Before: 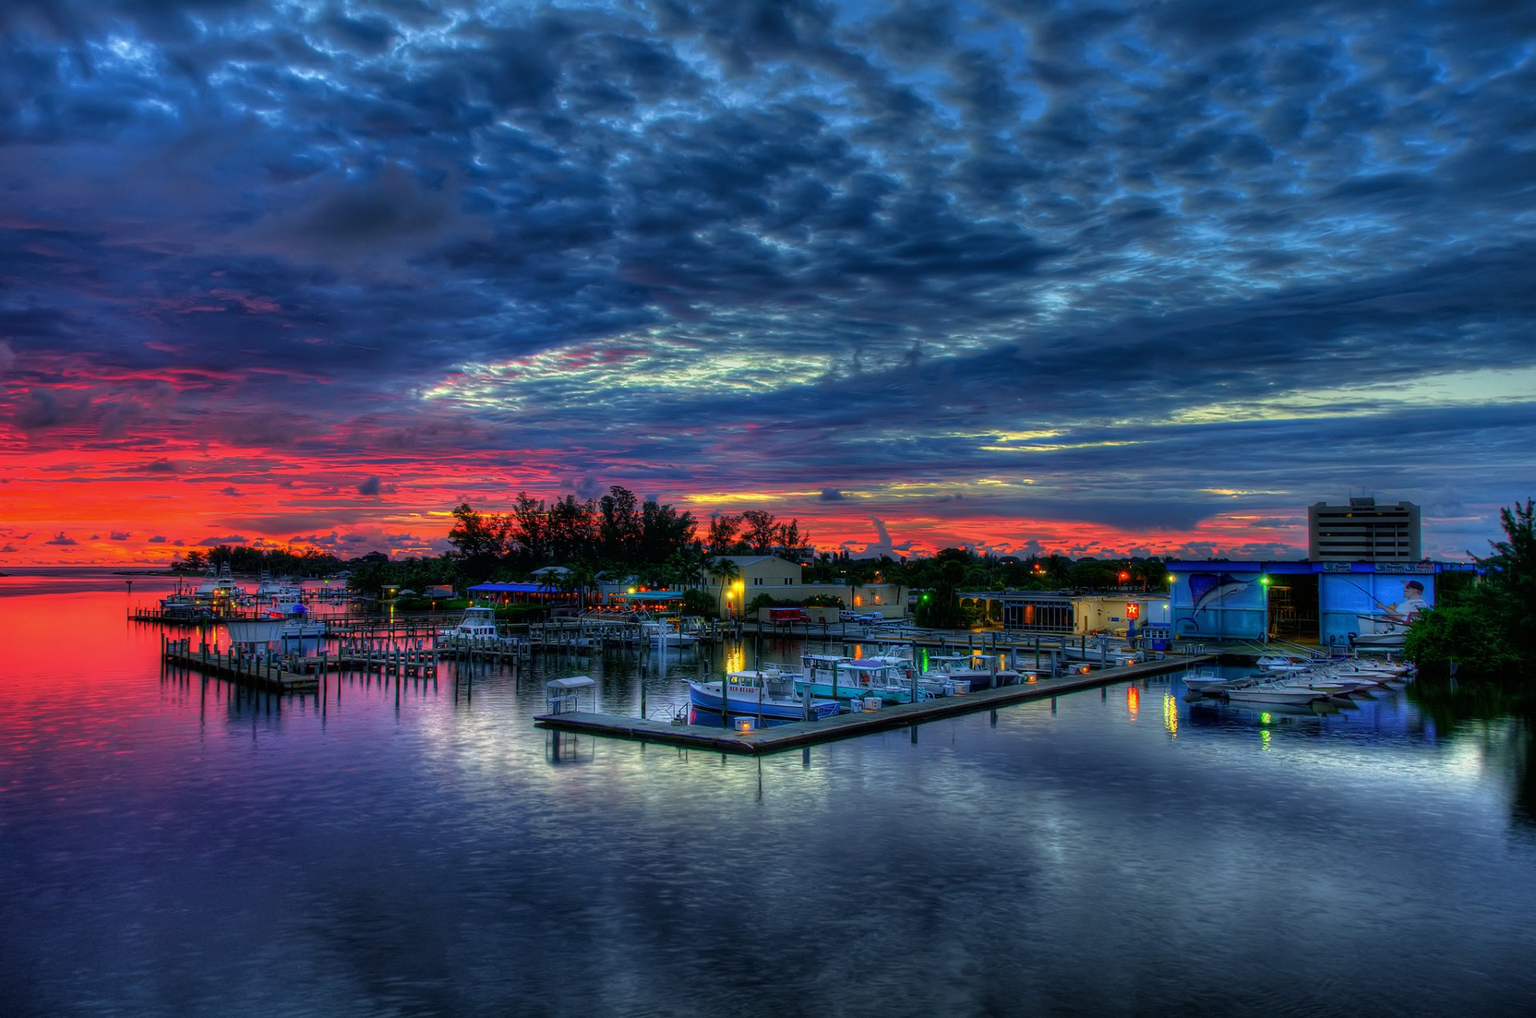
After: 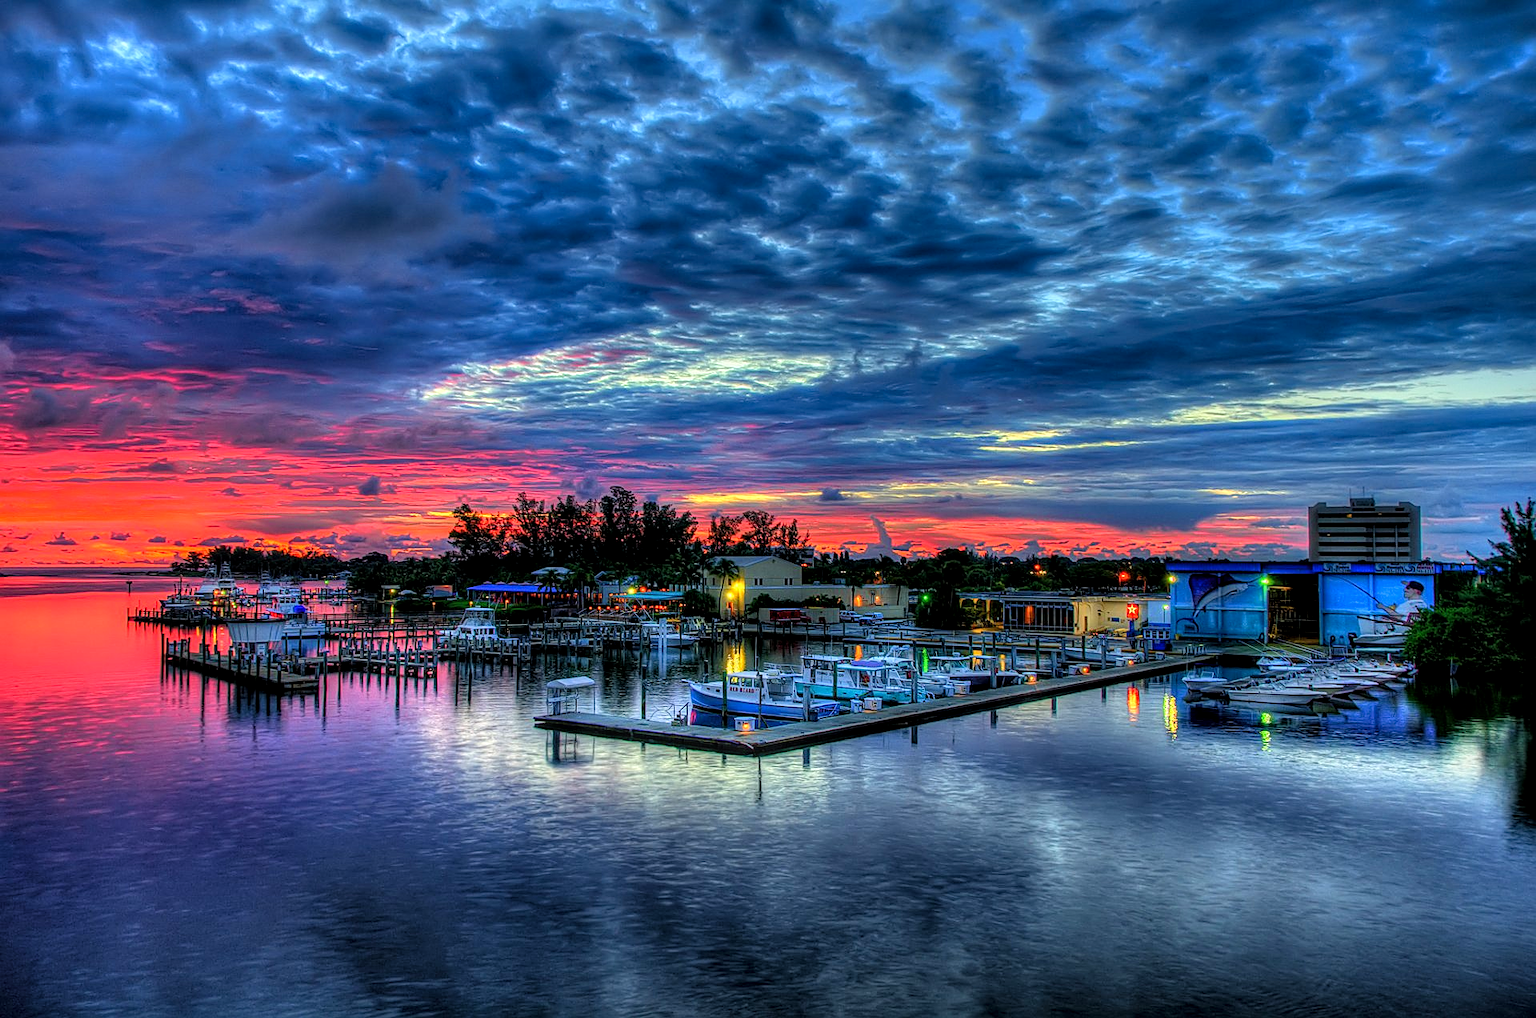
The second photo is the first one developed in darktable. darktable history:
tone equalizer: edges refinement/feathering 500, mask exposure compensation -1.57 EV, preserve details no
local contrast: on, module defaults
tone curve: curves: ch0 [(0, 0) (0.004, 0.001) (0.133, 0.151) (0.325, 0.399) (0.475, 0.579) (0.832, 0.902) (1, 1)], color space Lab, linked channels, preserve colors none
sharpen: on, module defaults
